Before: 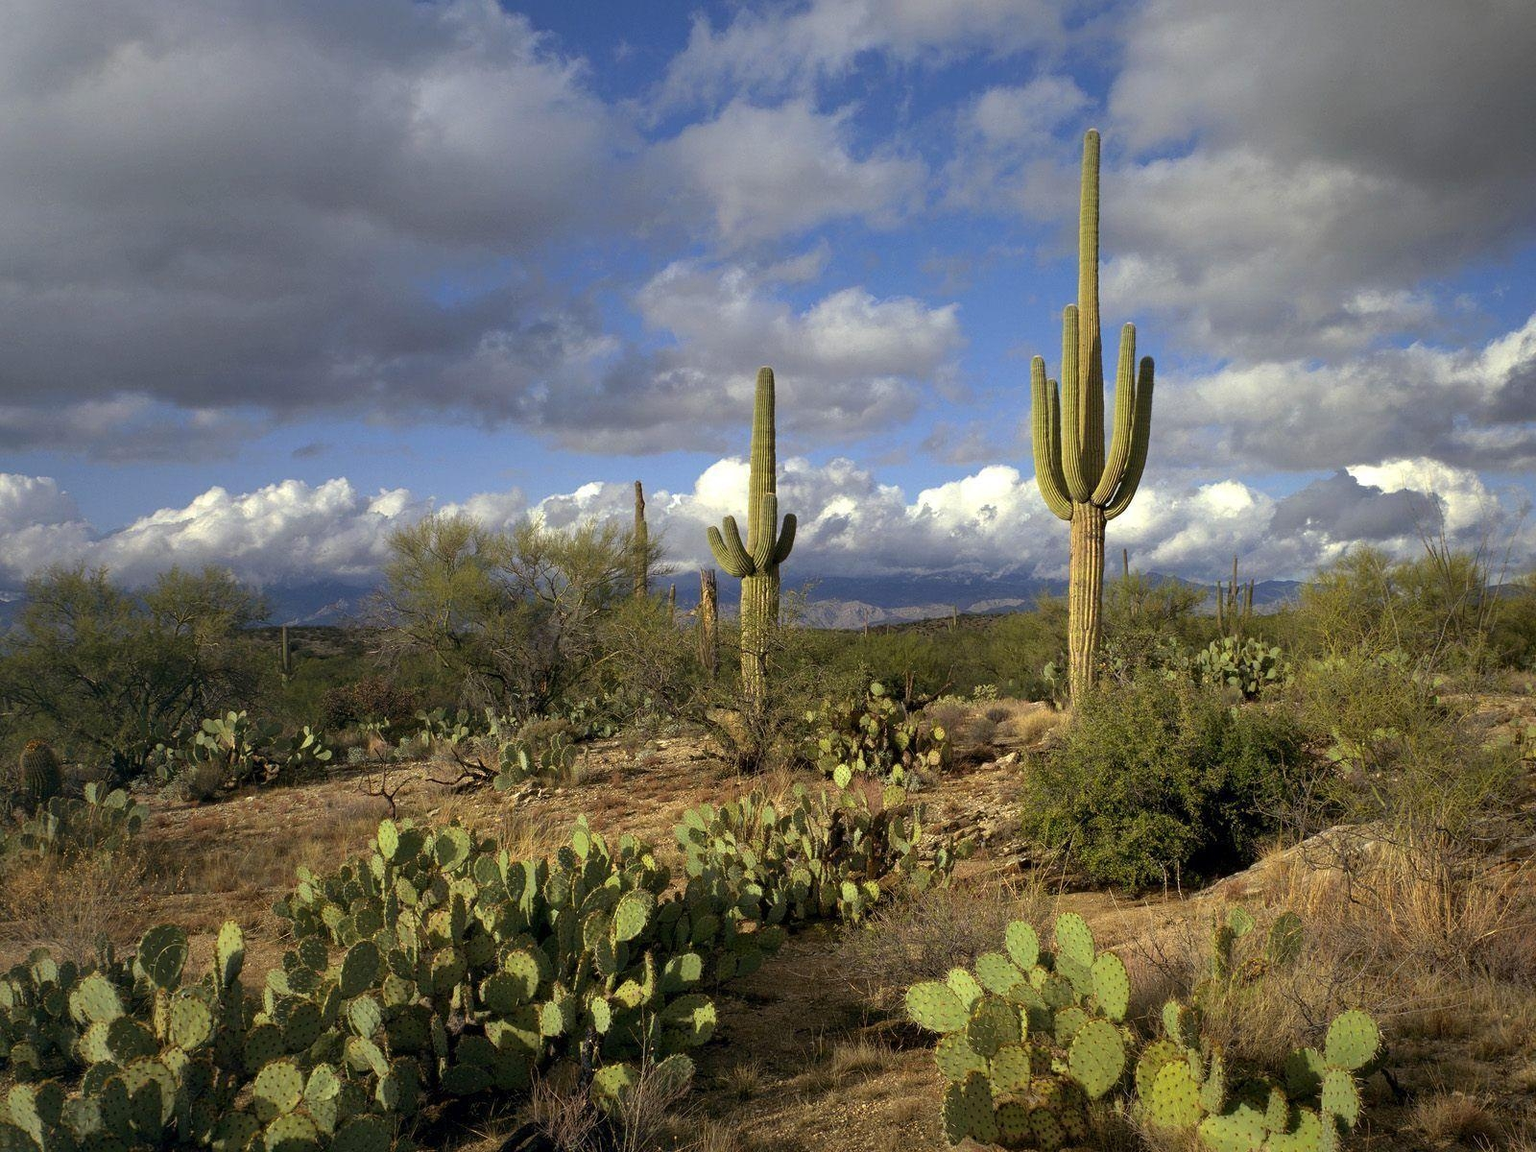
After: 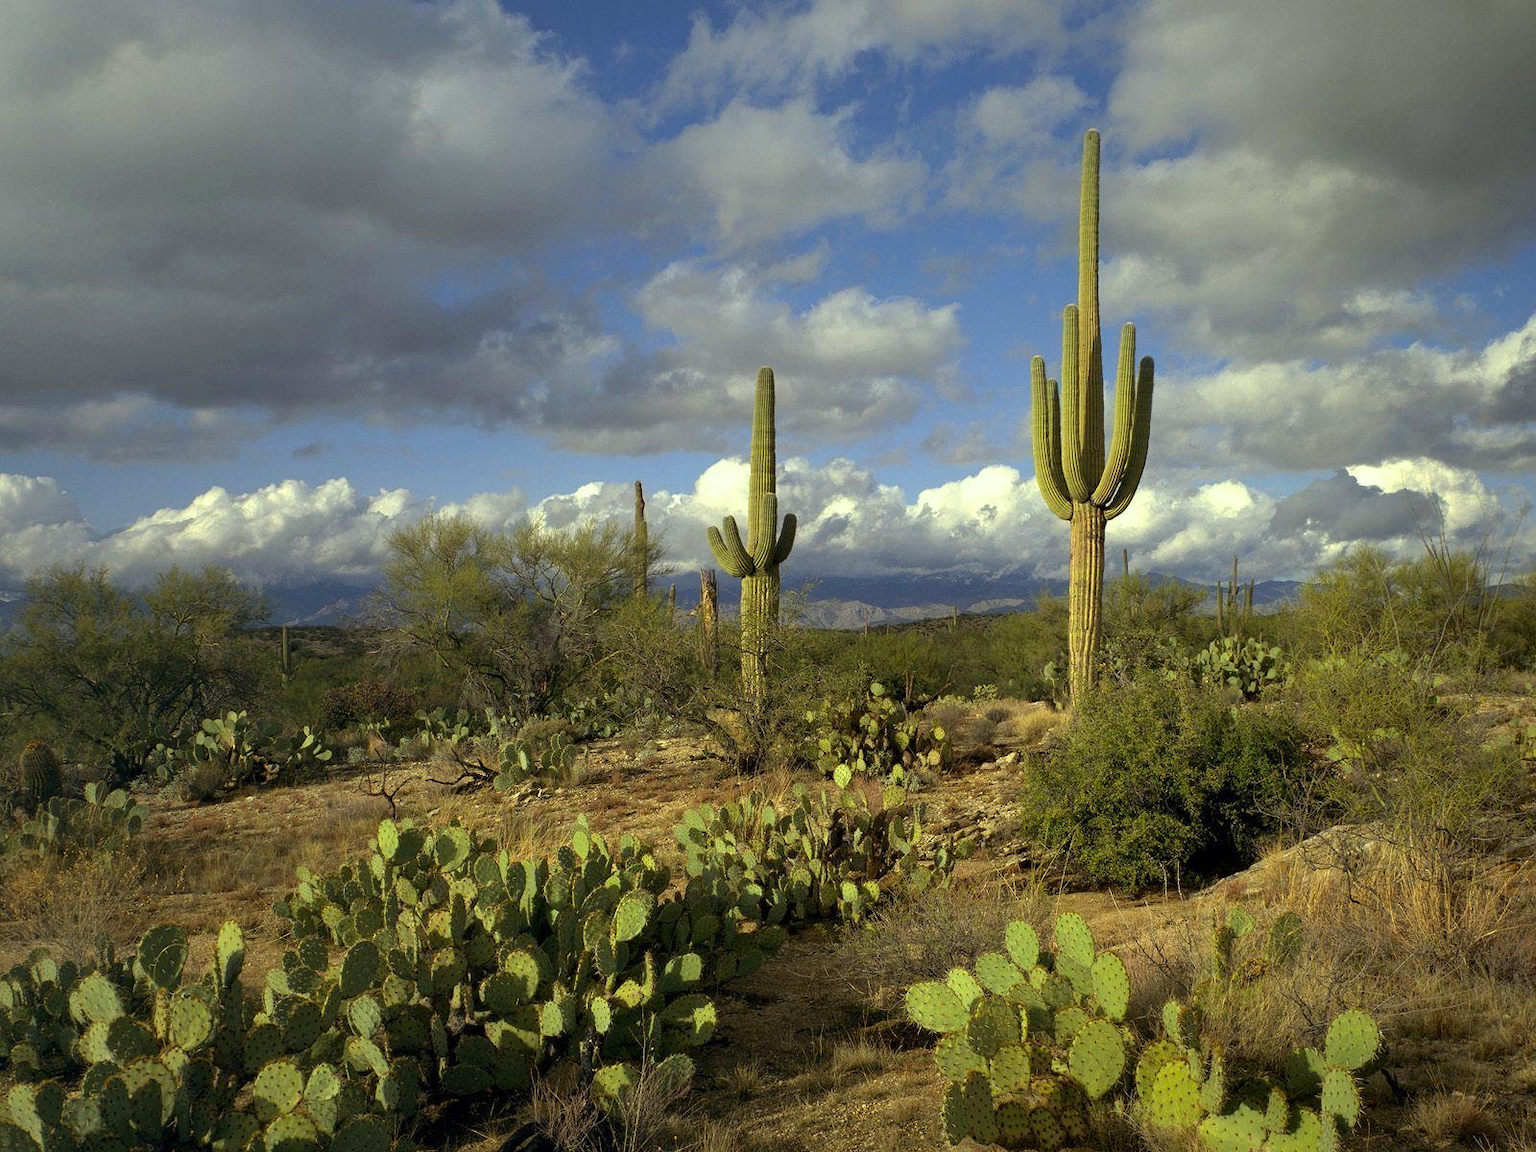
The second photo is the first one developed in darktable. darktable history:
color correction: highlights a* -5.82, highlights b* 10.69
